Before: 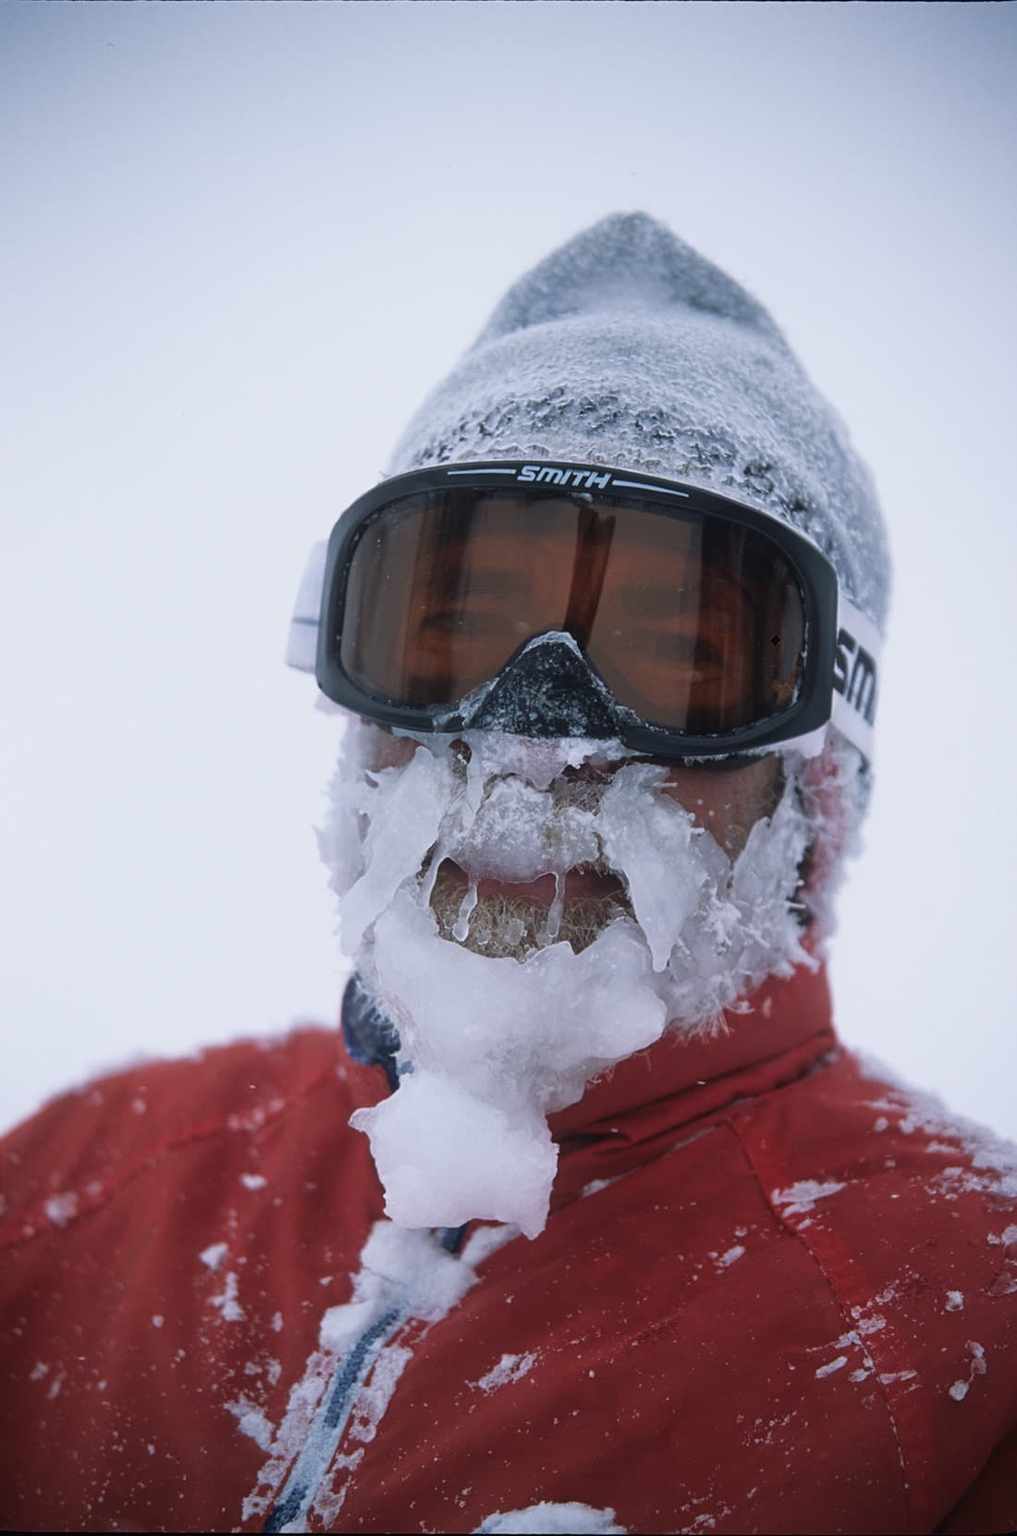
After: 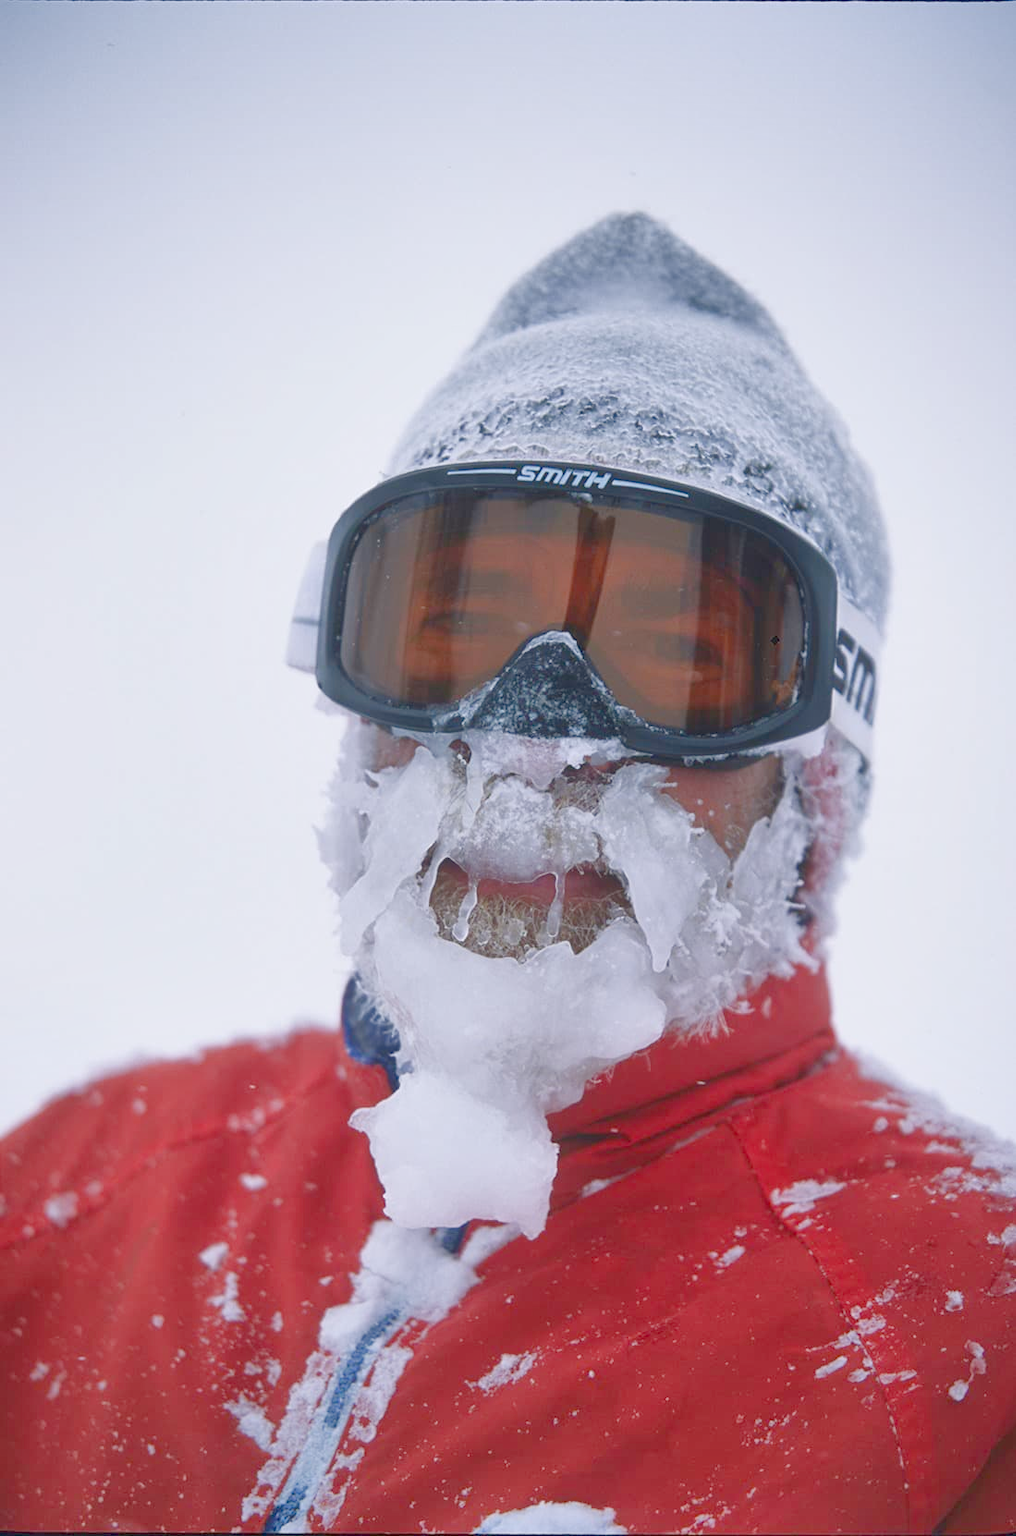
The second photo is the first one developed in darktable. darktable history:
exposure: black level correction 0, exposure 1.1 EV, compensate exposure bias true, compensate highlight preservation false
shadows and highlights: shadows 49, highlights -41, soften with gaussian
color balance rgb: shadows lift › chroma 1%, shadows lift › hue 113°, highlights gain › chroma 0.2%, highlights gain › hue 333°, perceptual saturation grading › global saturation 20%, perceptual saturation grading › highlights -50%, perceptual saturation grading › shadows 25%, contrast -30%
